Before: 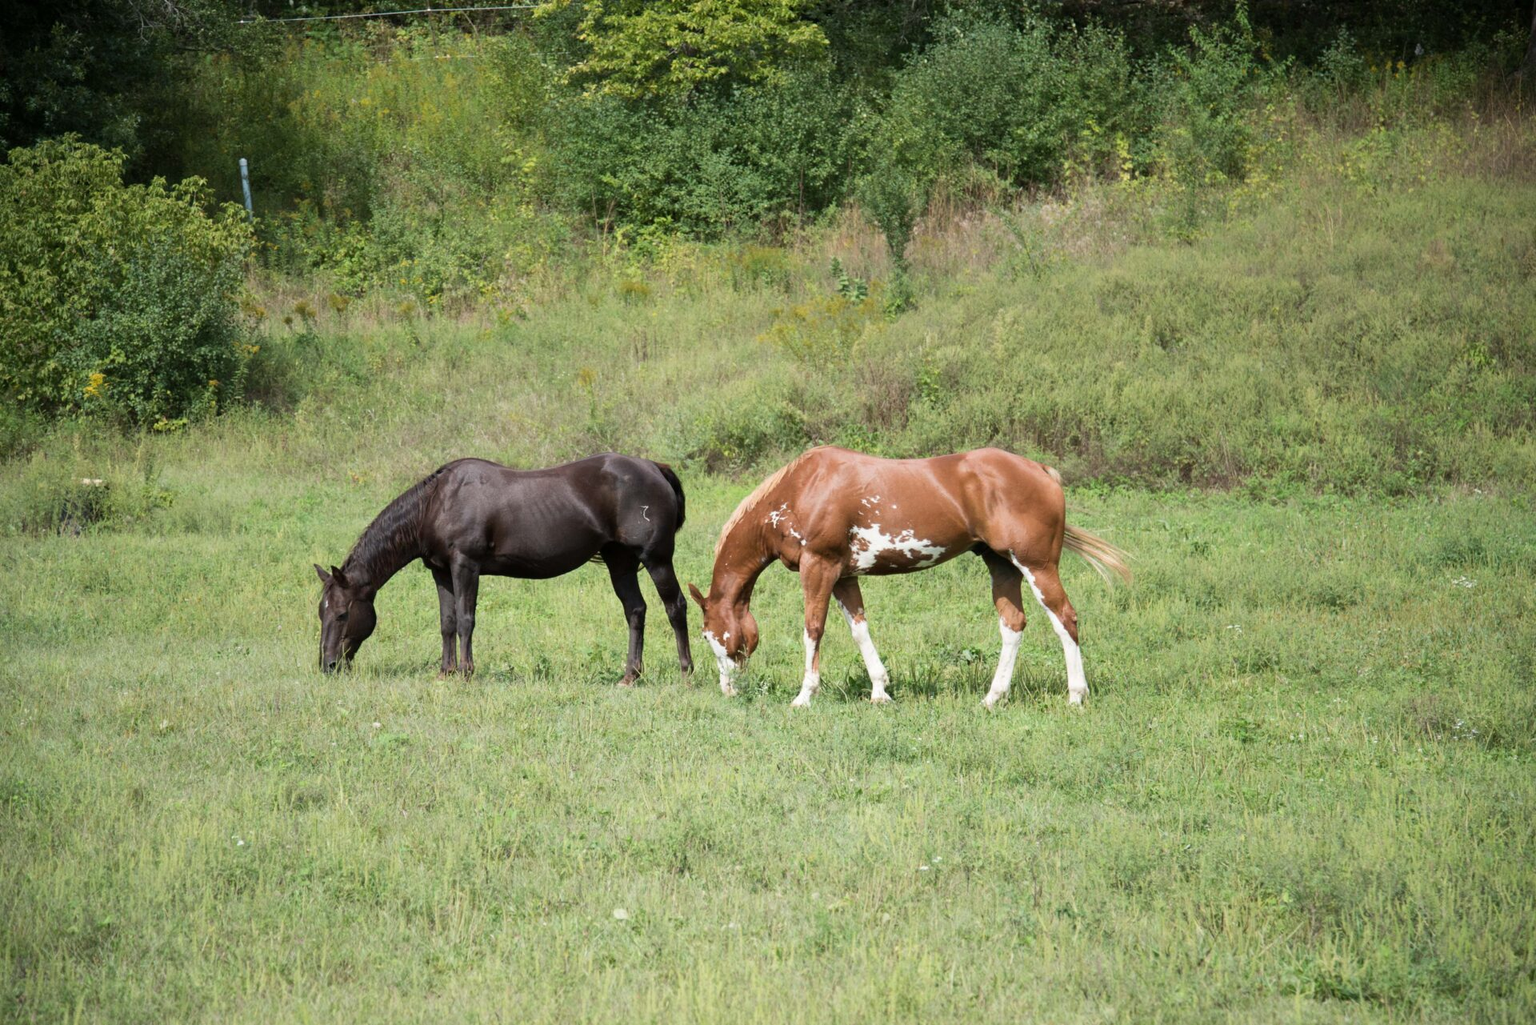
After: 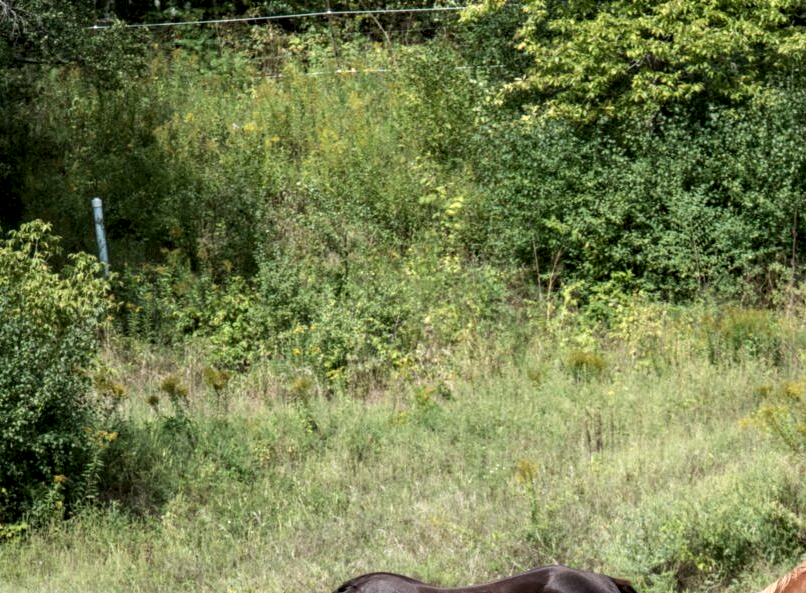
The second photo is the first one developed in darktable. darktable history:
local contrast: highlights 79%, shadows 56%, detail 175%, midtone range 0.428
crop and rotate: left 10.817%, top 0.062%, right 47.194%, bottom 53.626%
